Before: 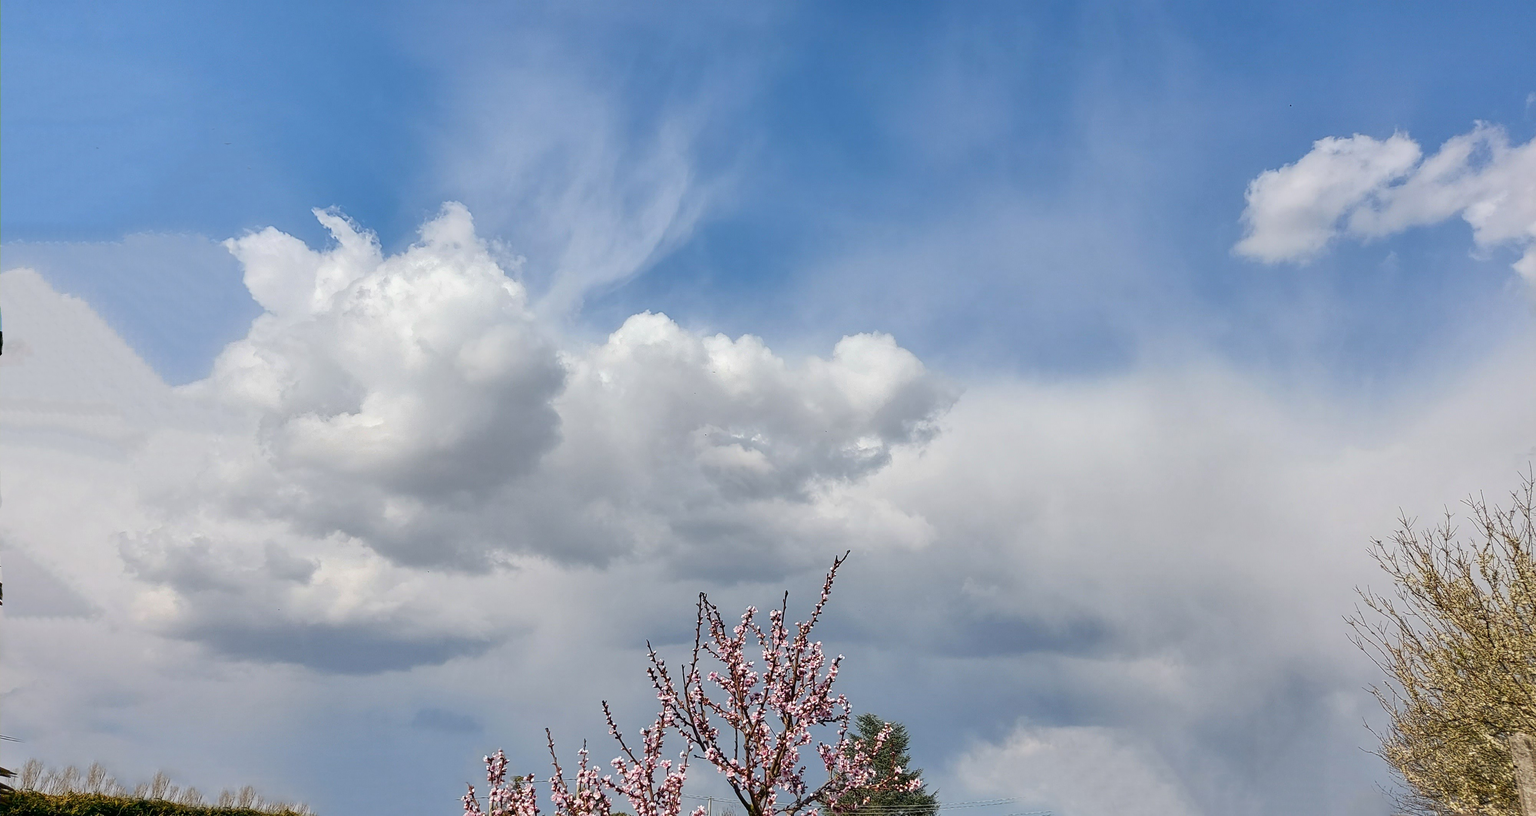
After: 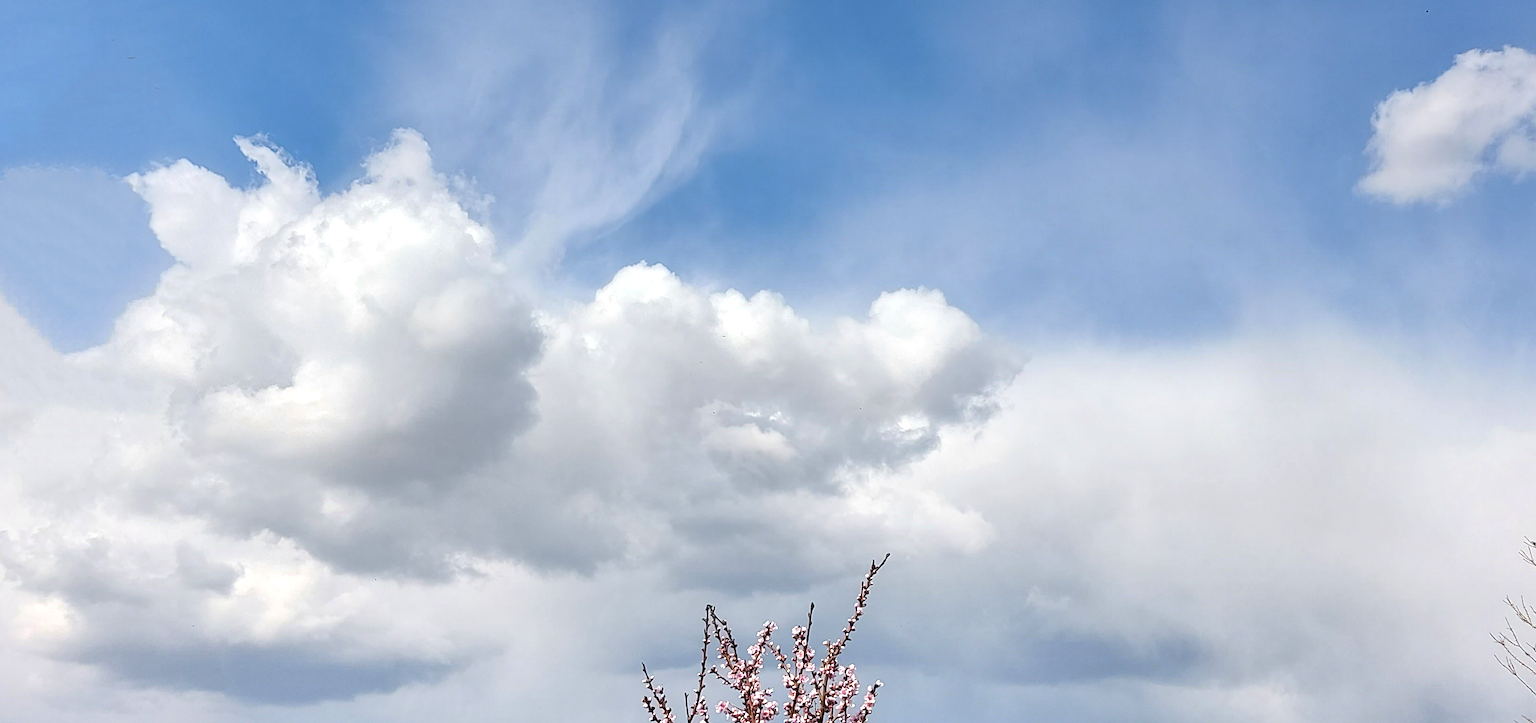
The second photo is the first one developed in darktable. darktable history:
exposure: black level correction 0, exposure 0.7 EV, compensate exposure bias true, compensate highlight preservation false
crop: left 7.856%, top 11.836%, right 10.12%, bottom 15.387%
graduated density: on, module defaults
